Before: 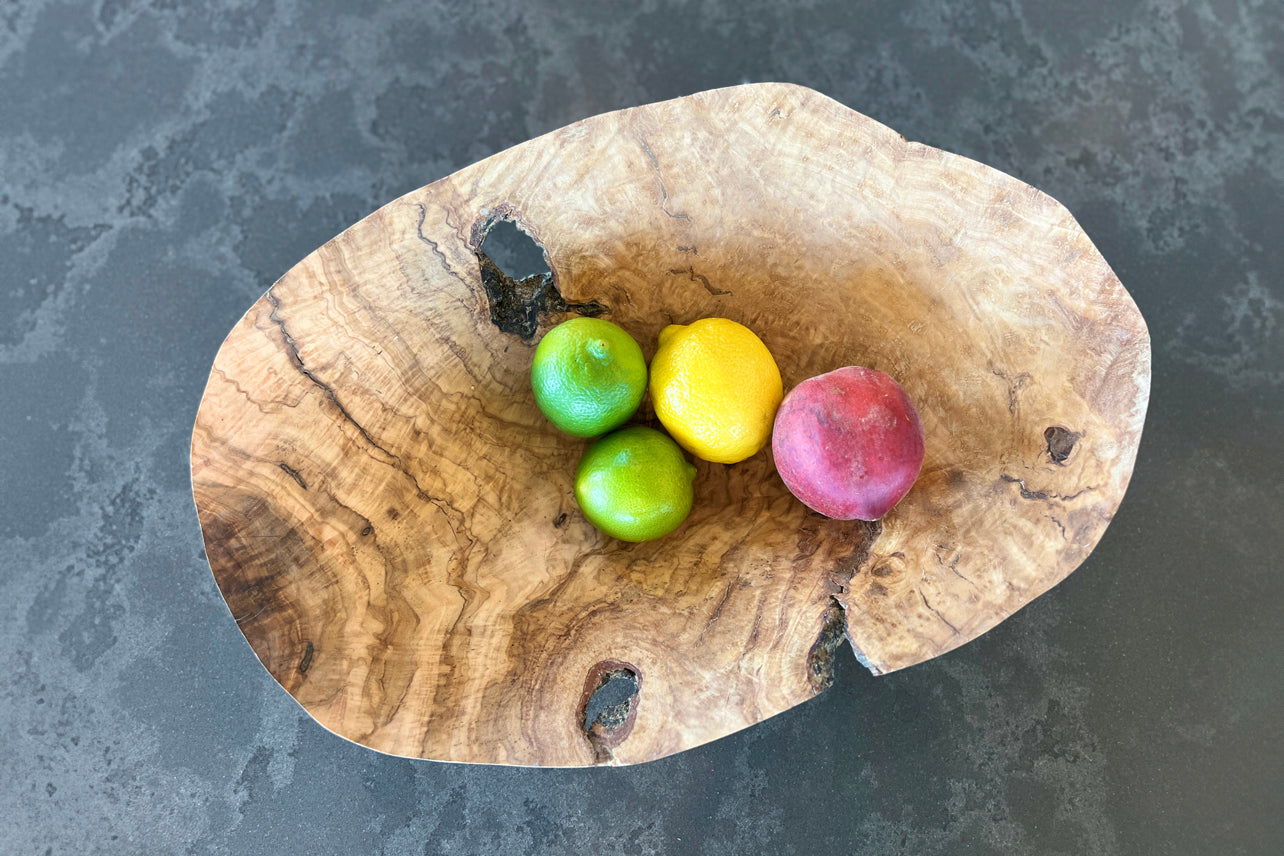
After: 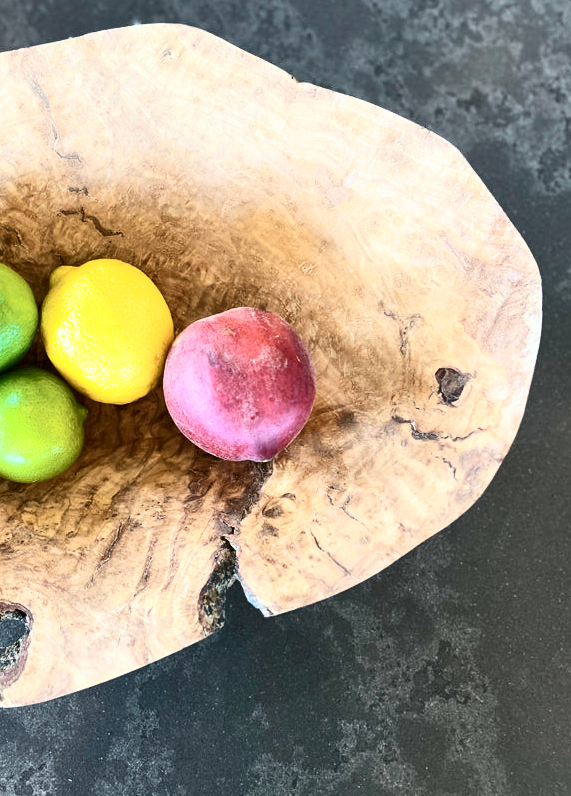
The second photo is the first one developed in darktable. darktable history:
crop: left 47.482%, top 6.962%, right 8%
contrast brightness saturation: contrast 0.382, brightness 0.101
